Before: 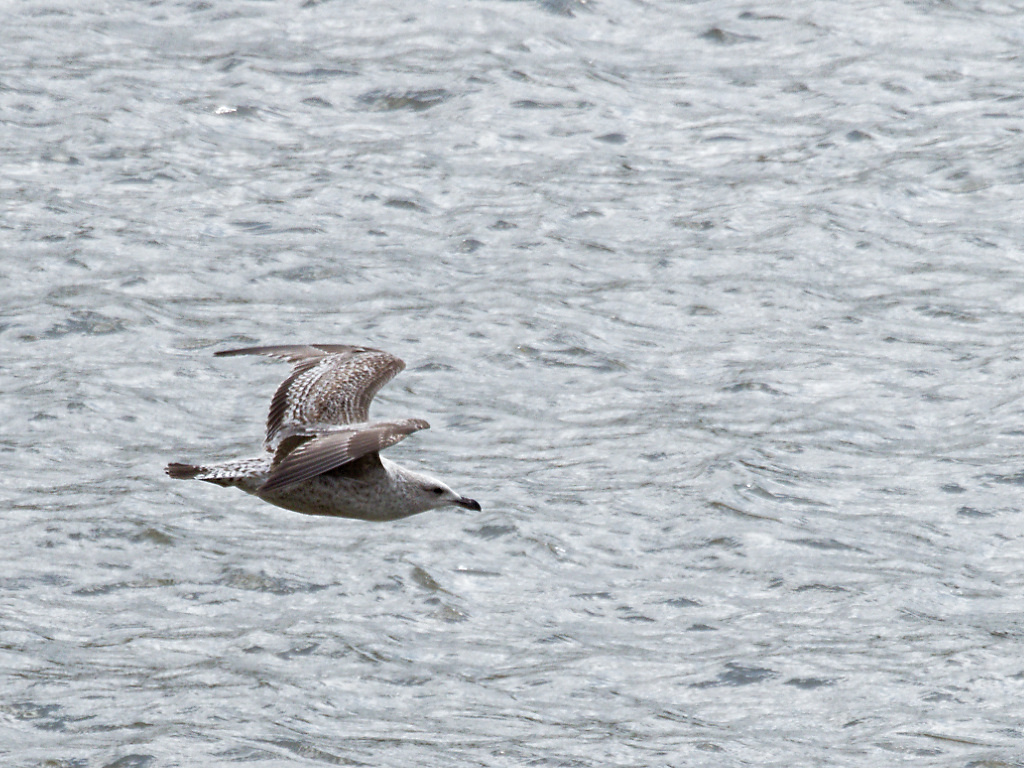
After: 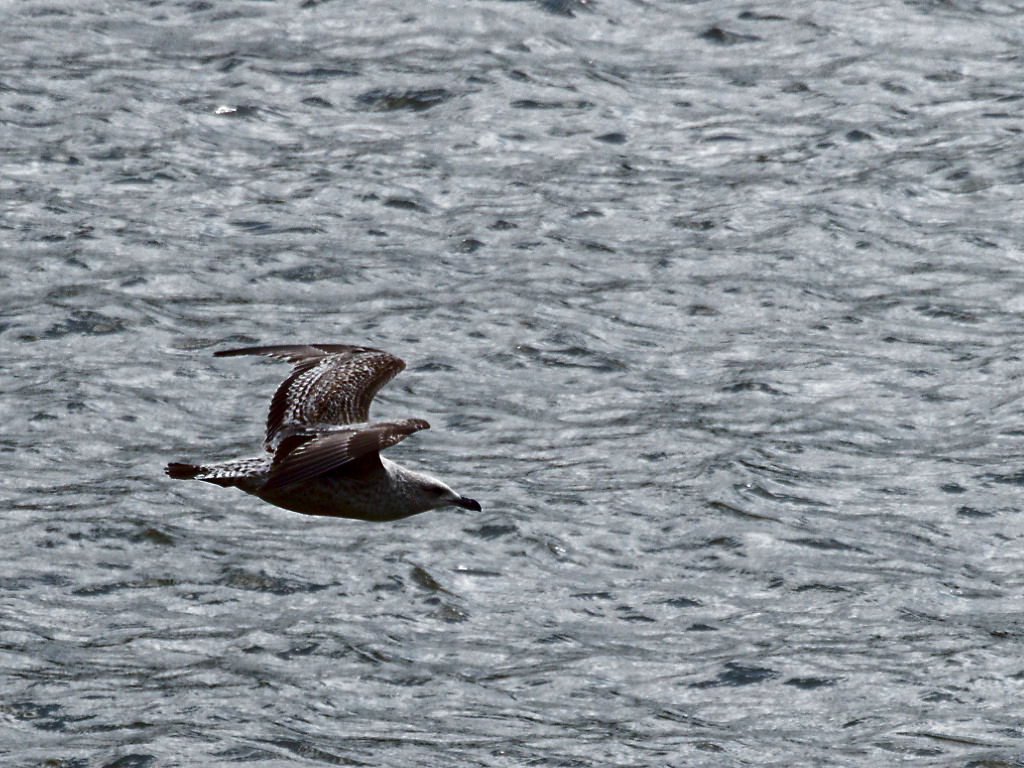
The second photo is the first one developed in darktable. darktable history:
contrast brightness saturation: contrast 0.092, brightness -0.587, saturation 0.173
